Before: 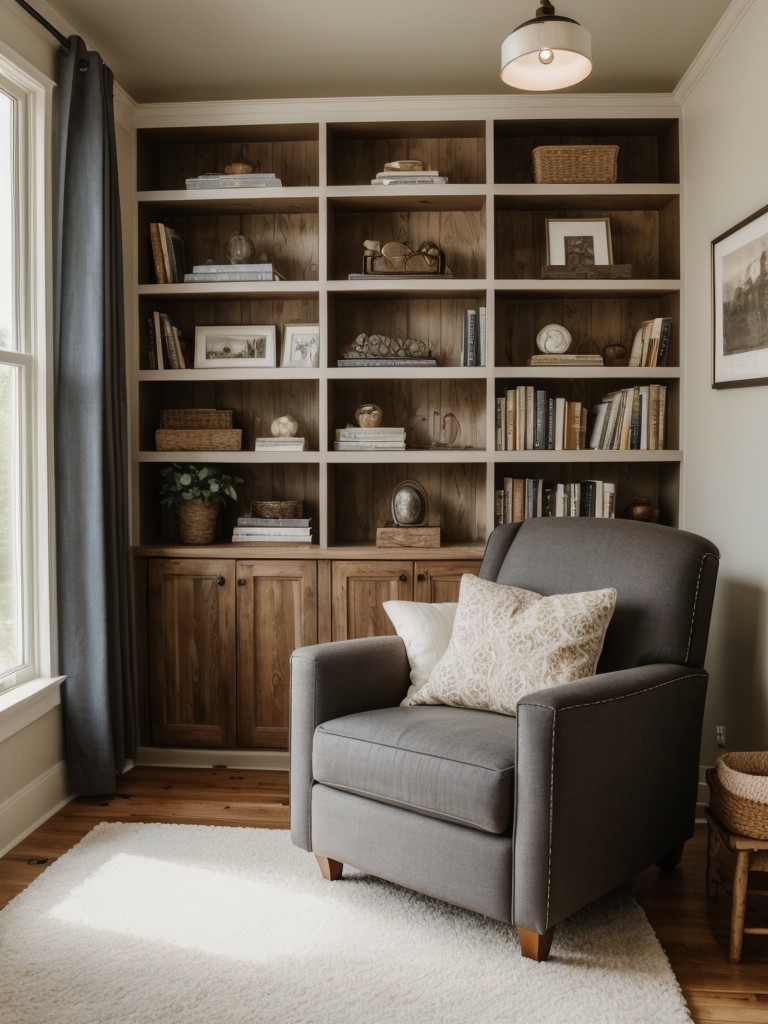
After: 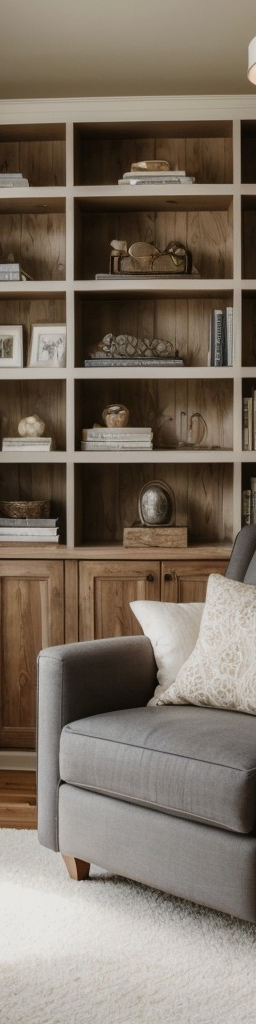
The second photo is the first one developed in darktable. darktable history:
crop: left 32.968%, right 33.642%
base curve: curves: ch0 [(0, 0) (0.303, 0.277) (1, 1)], exposure shift 0.568
